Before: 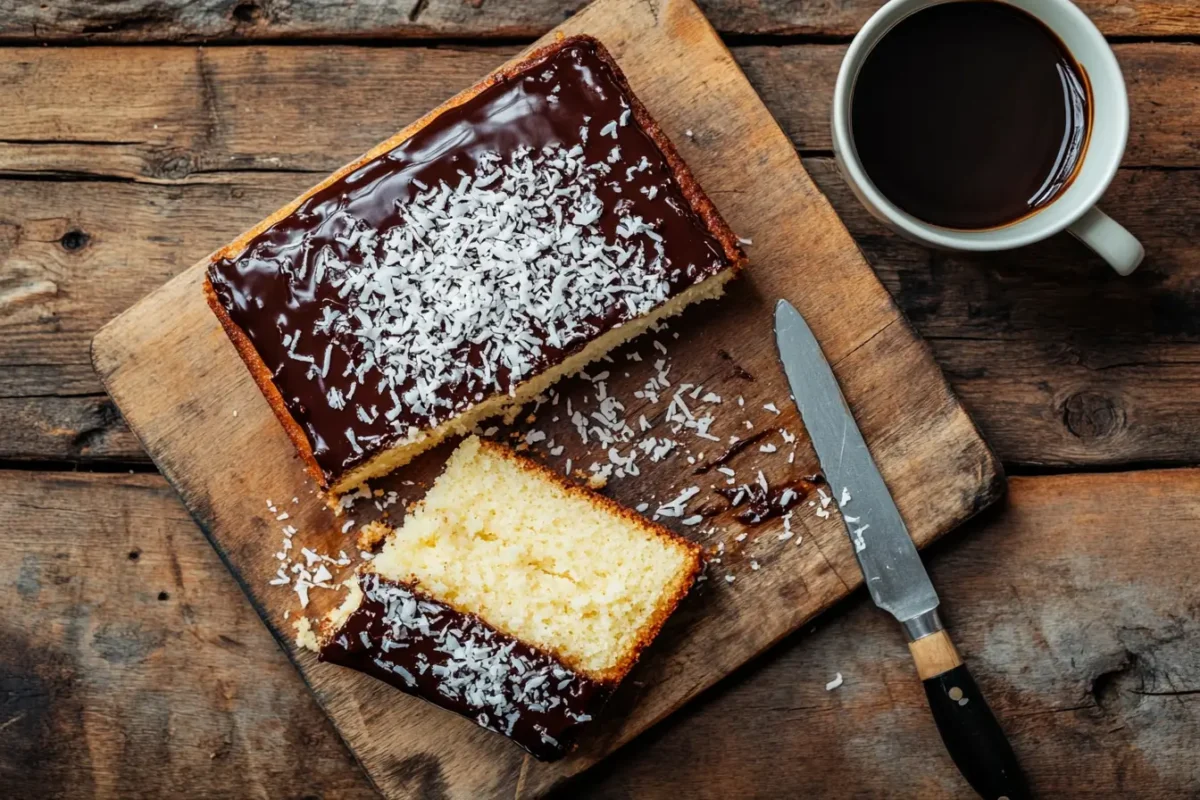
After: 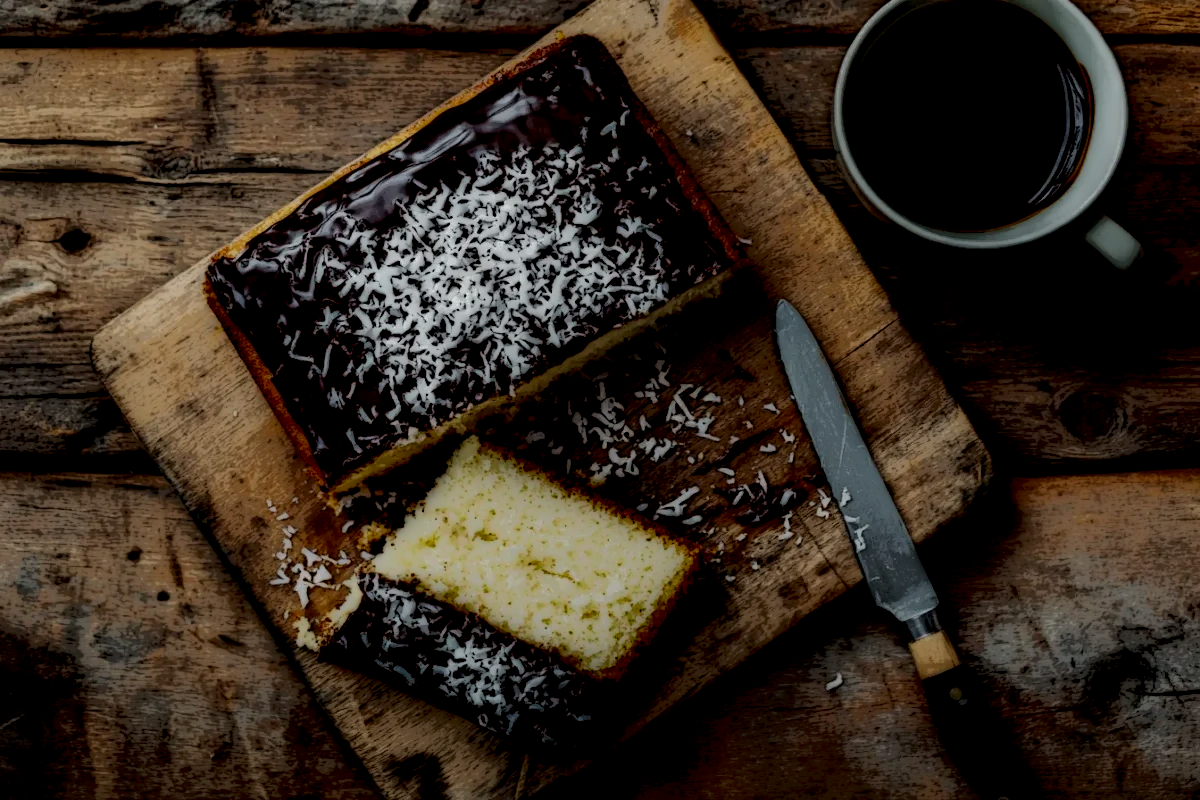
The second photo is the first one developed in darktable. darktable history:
contrast brightness saturation: contrast 0.074
local contrast: highlights 0%, shadows 229%, detail 164%, midtone range 0.004
color zones: curves: ch1 [(0.113, 0.438) (0.75, 0.5)]; ch2 [(0.12, 0.526) (0.75, 0.5)]
